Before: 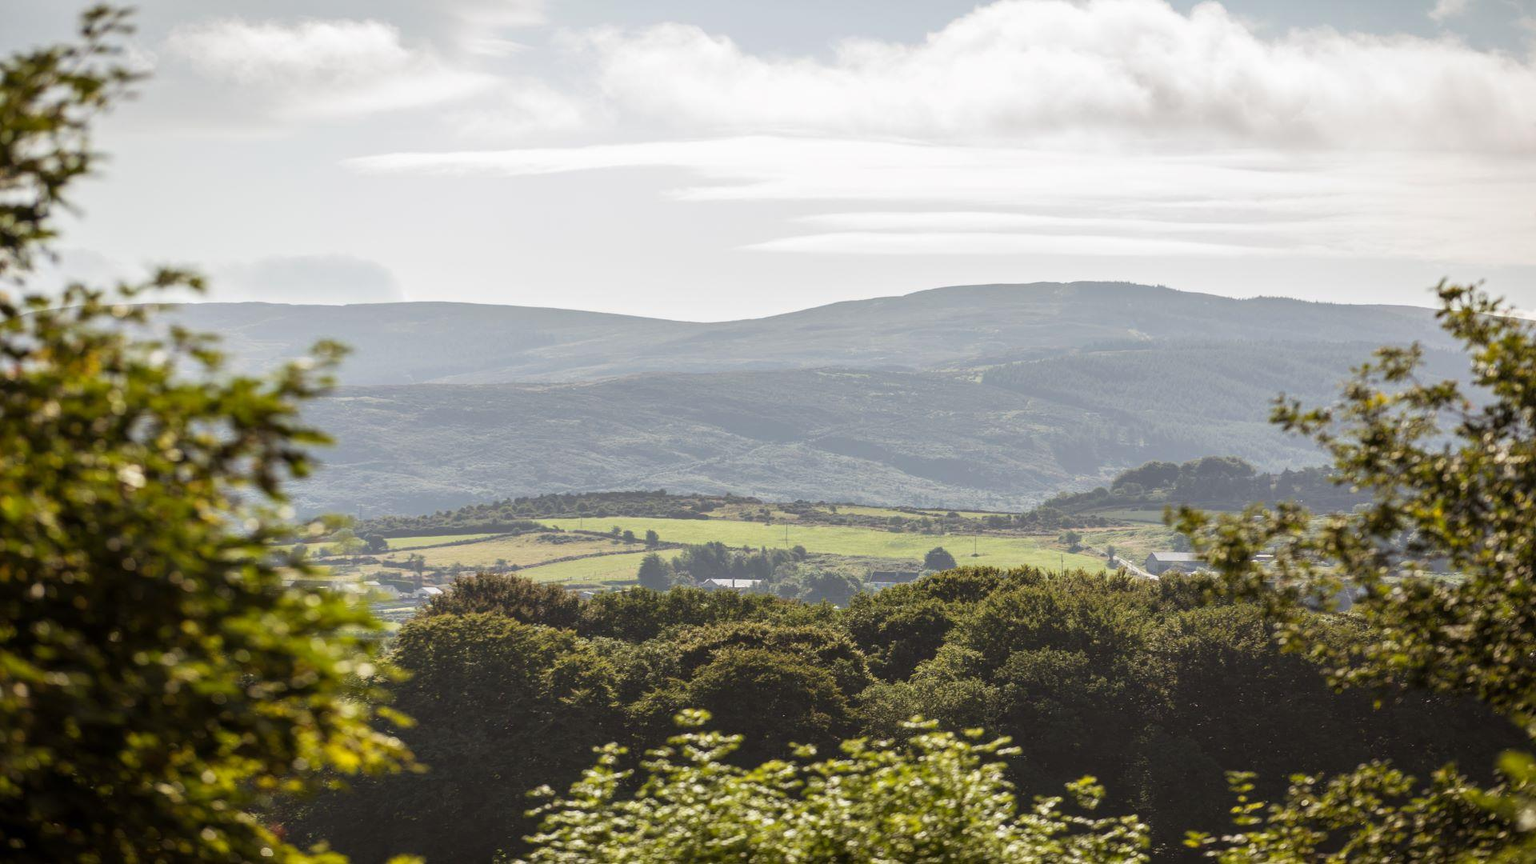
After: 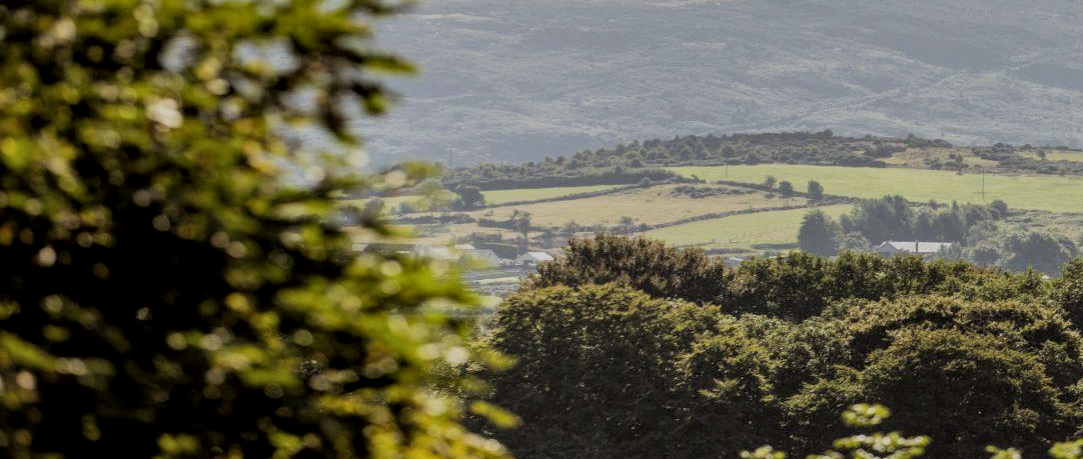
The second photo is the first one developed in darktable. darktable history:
filmic rgb: black relative exposure -6.97 EV, white relative exposure 5.61 EV, hardness 2.86
crop: top 44.632%, right 43.571%, bottom 12.799%
local contrast: on, module defaults
